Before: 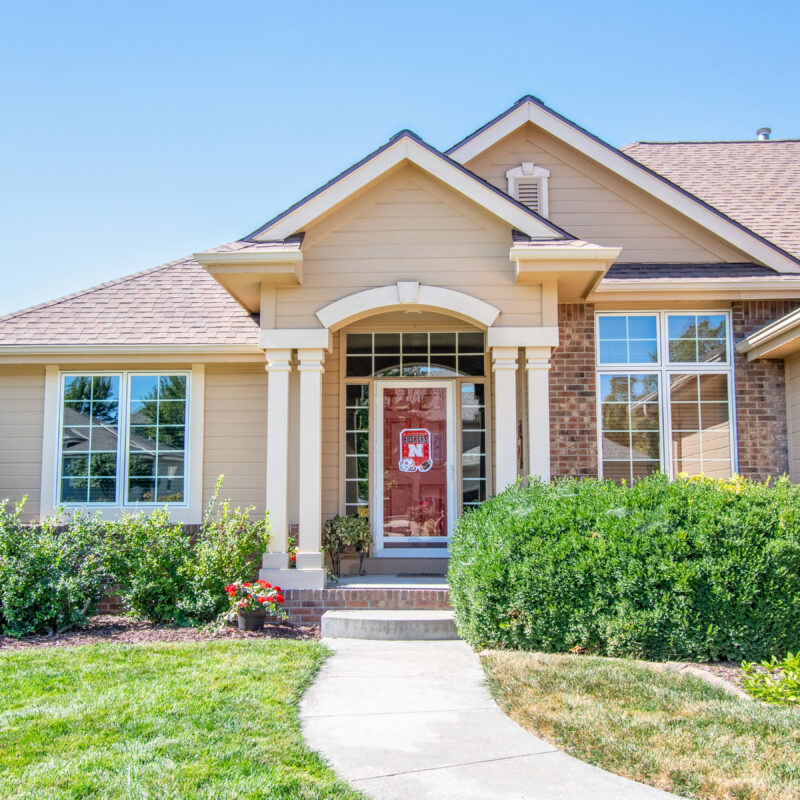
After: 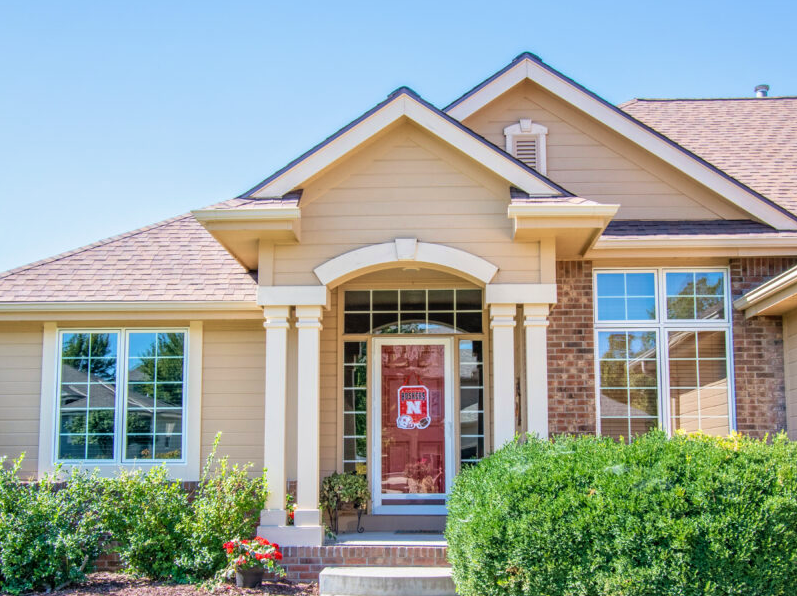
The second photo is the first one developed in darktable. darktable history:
crop: left 0.373%, top 5.492%, bottom 19.91%
velvia: on, module defaults
